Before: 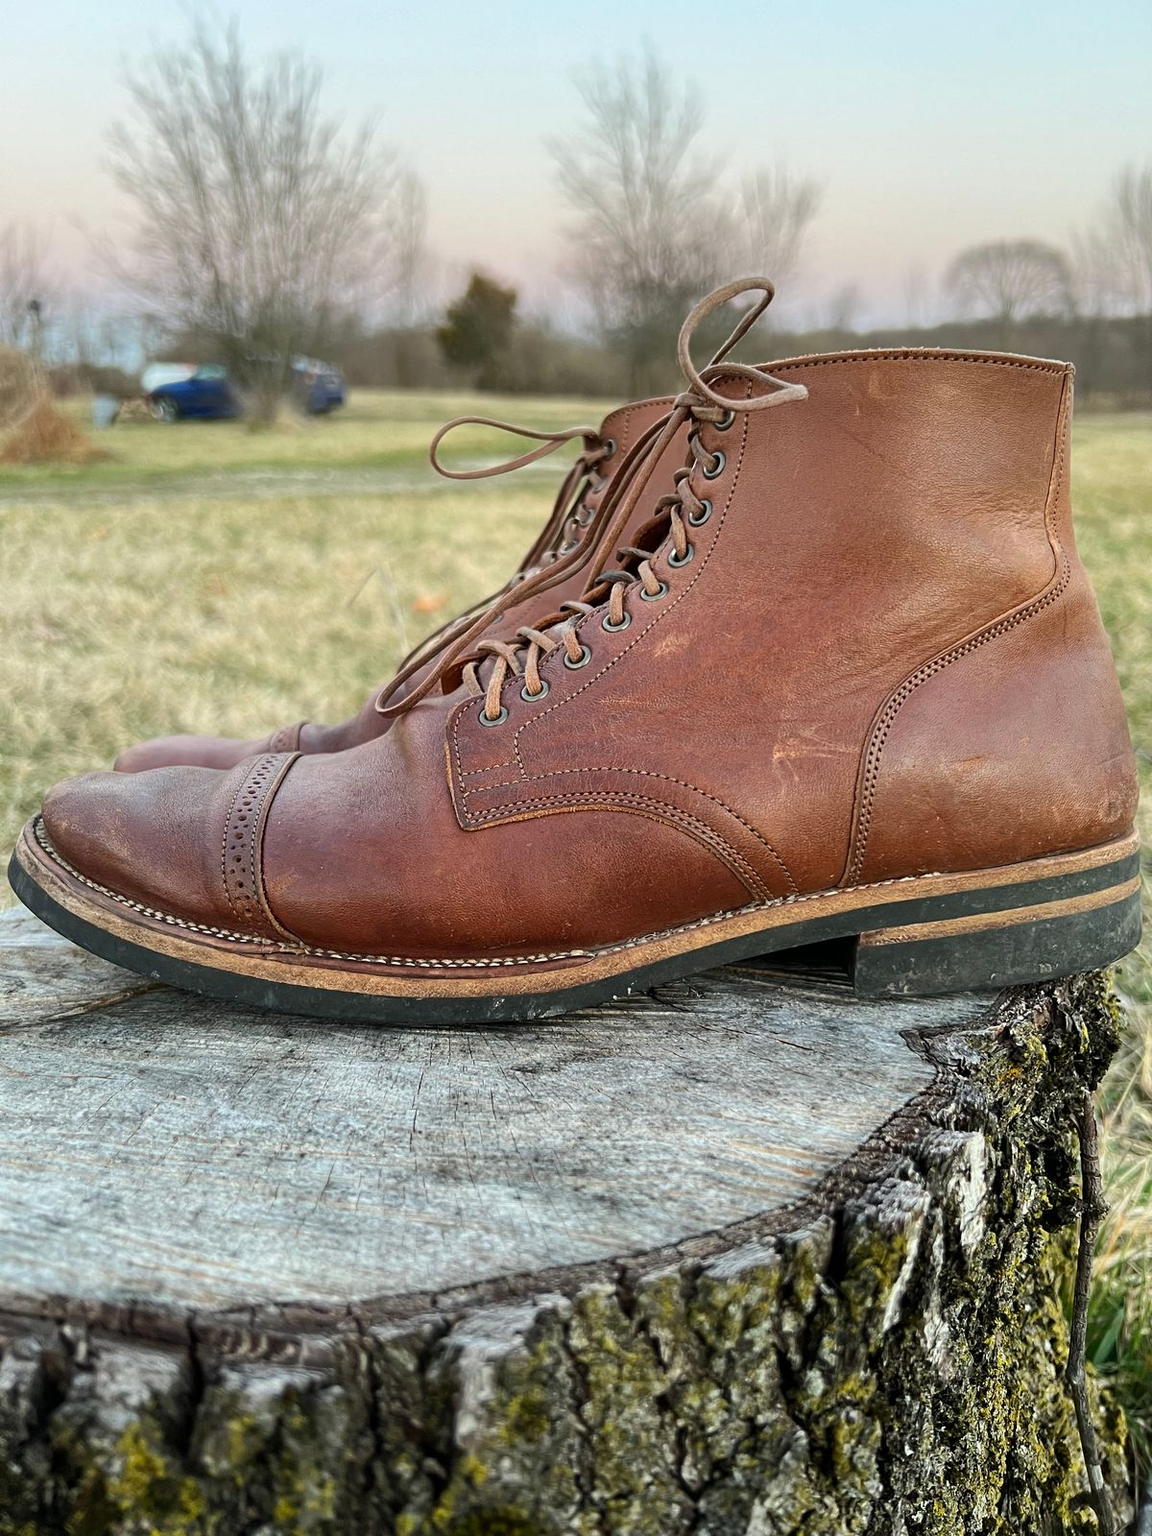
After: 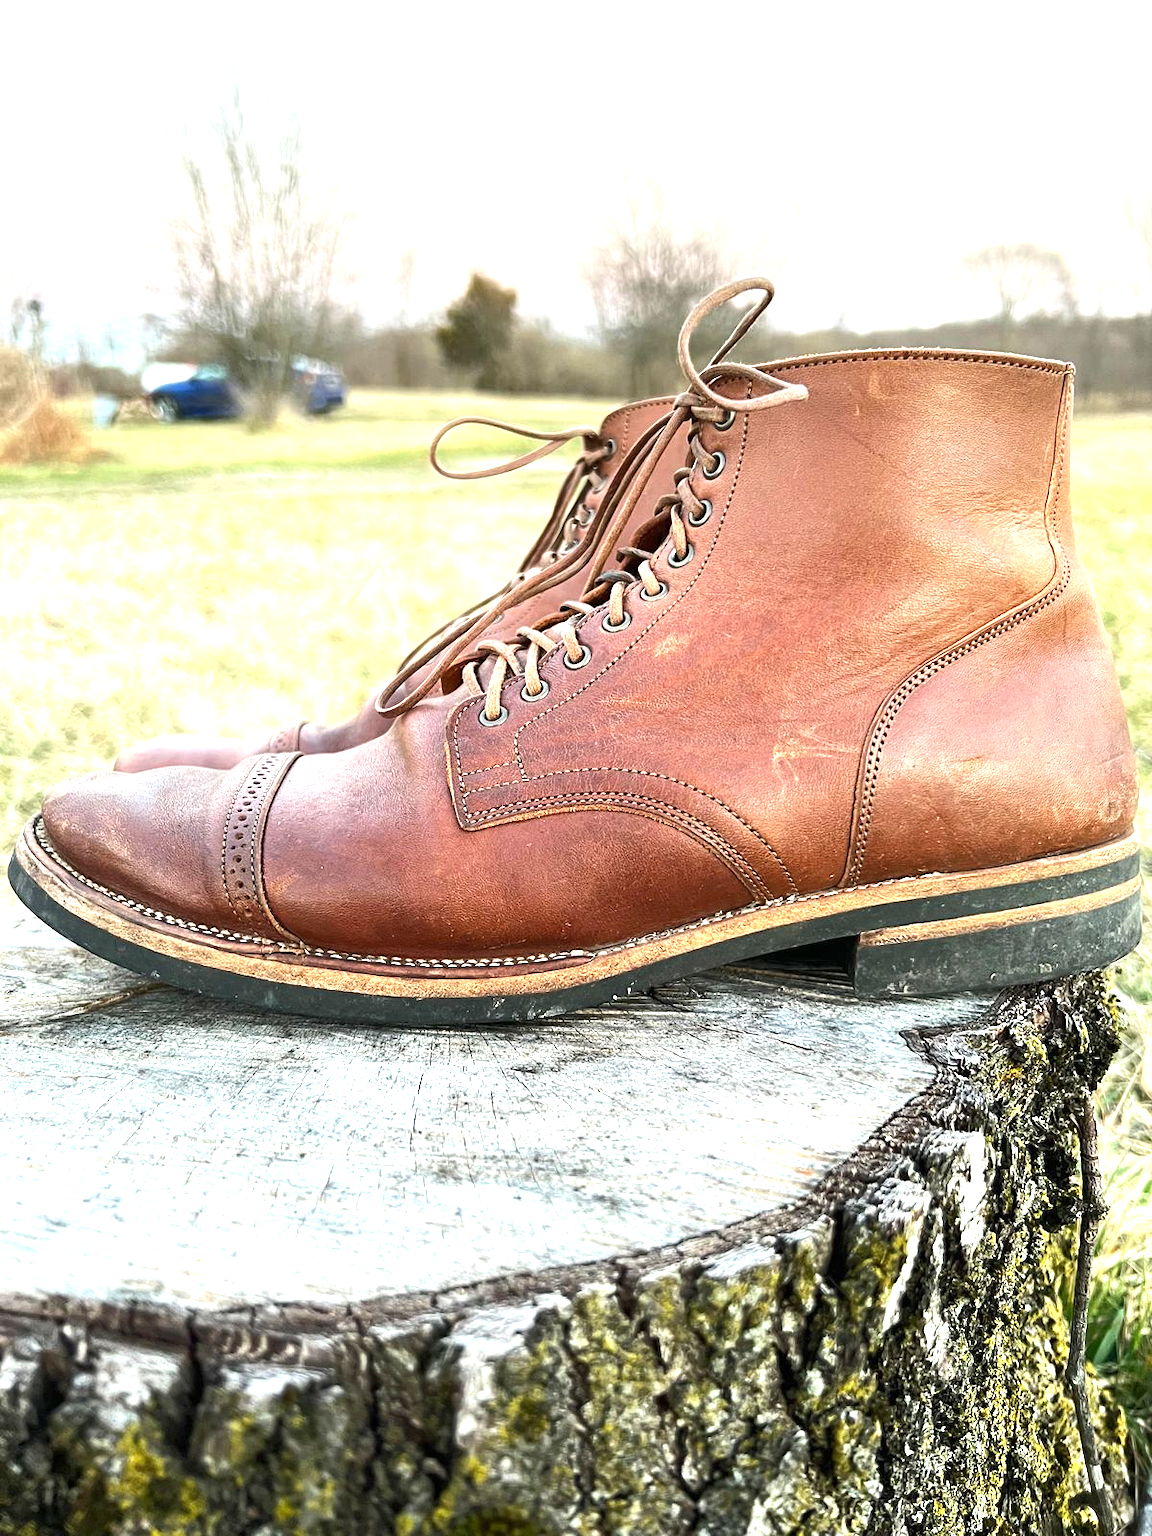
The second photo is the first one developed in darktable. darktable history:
color balance rgb: shadows lift › chroma 0.814%, shadows lift › hue 112.67°, perceptual saturation grading › global saturation 0.828%
tone equalizer: -8 EV -0.001 EV, -7 EV 0.001 EV, -6 EV -0.003 EV, -5 EV -0.003 EV, -4 EV -0.055 EV, -3 EV -0.214 EV, -2 EV -0.263 EV, -1 EV 0.081 EV, +0 EV 0.288 EV
exposure: black level correction 0, exposure 1.106 EV, compensate exposure bias true, compensate highlight preservation false
